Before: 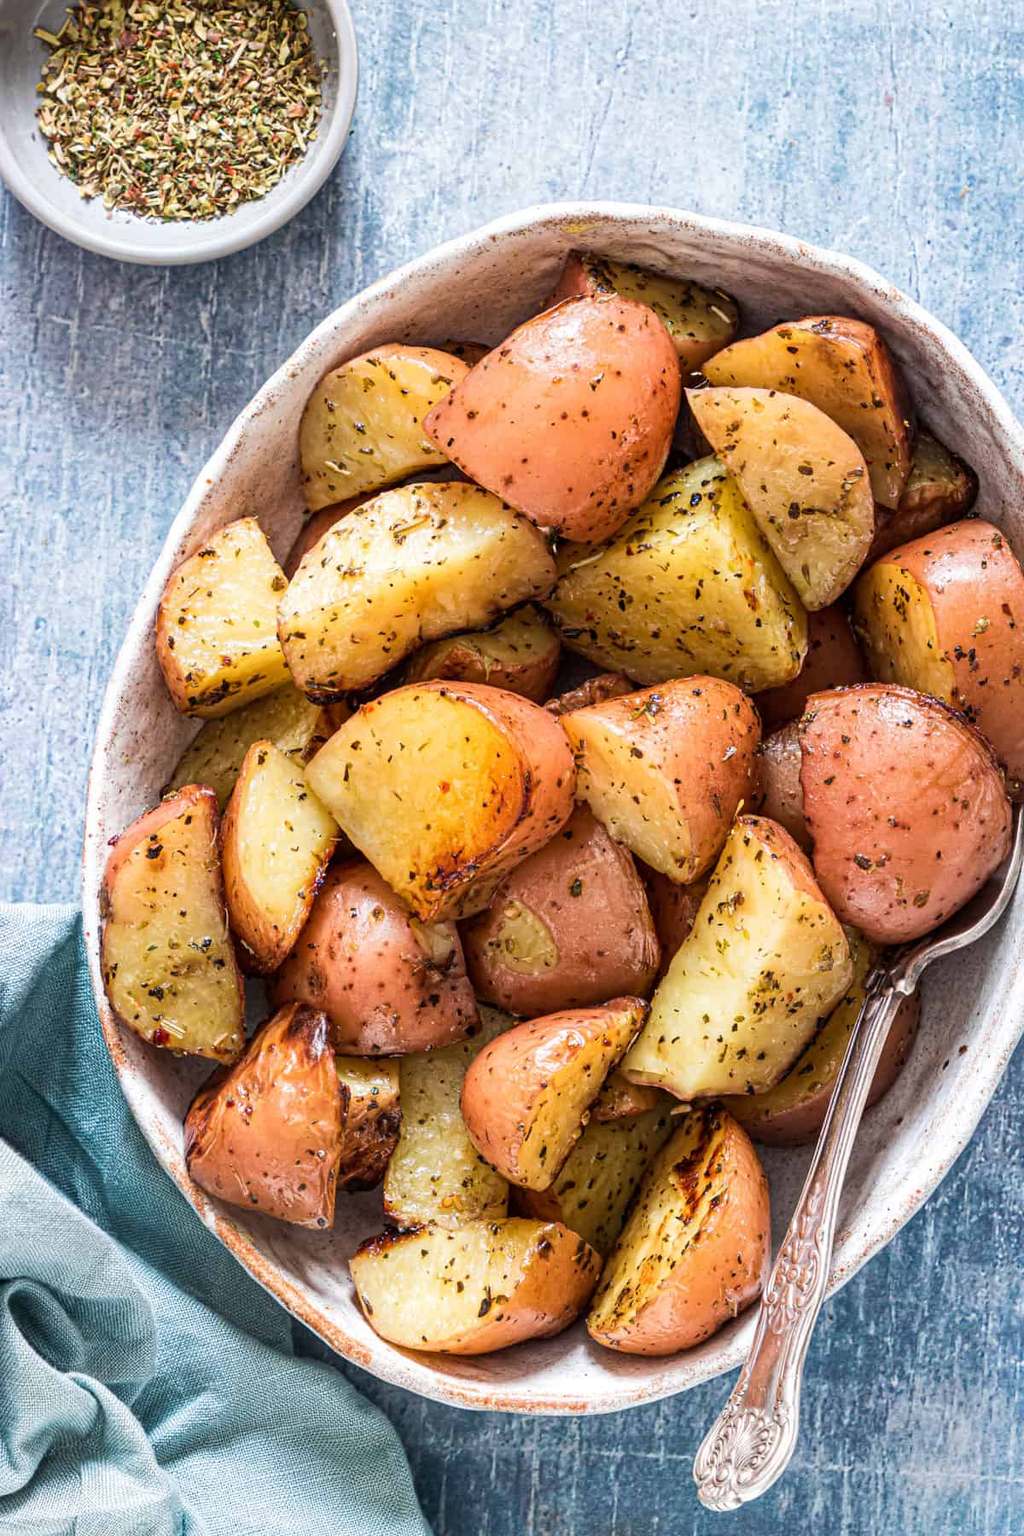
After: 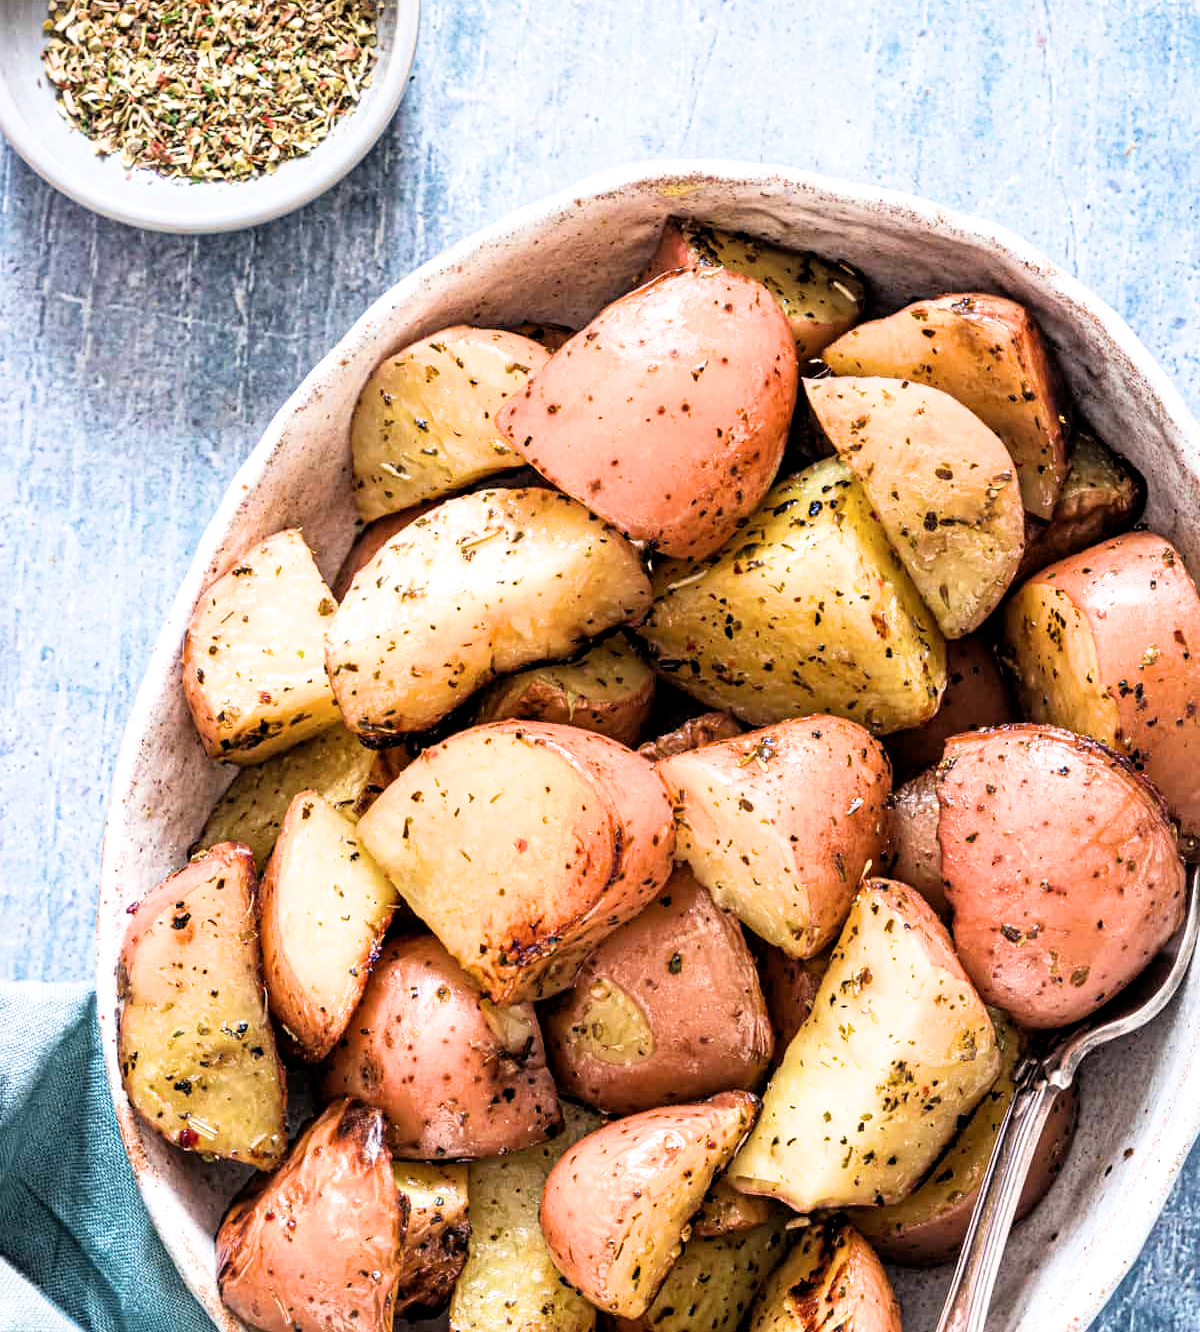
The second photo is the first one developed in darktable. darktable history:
exposure: black level correction 0, exposure 0.5 EV, compensate exposure bias true, compensate highlight preservation false
crop: top 4.331%, bottom 21.629%
filmic rgb: black relative exposure -4.92 EV, white relative exposure 2.83 EV, threshold 3.04 EV, hardness 3.7, enable highlight reconstruction true
